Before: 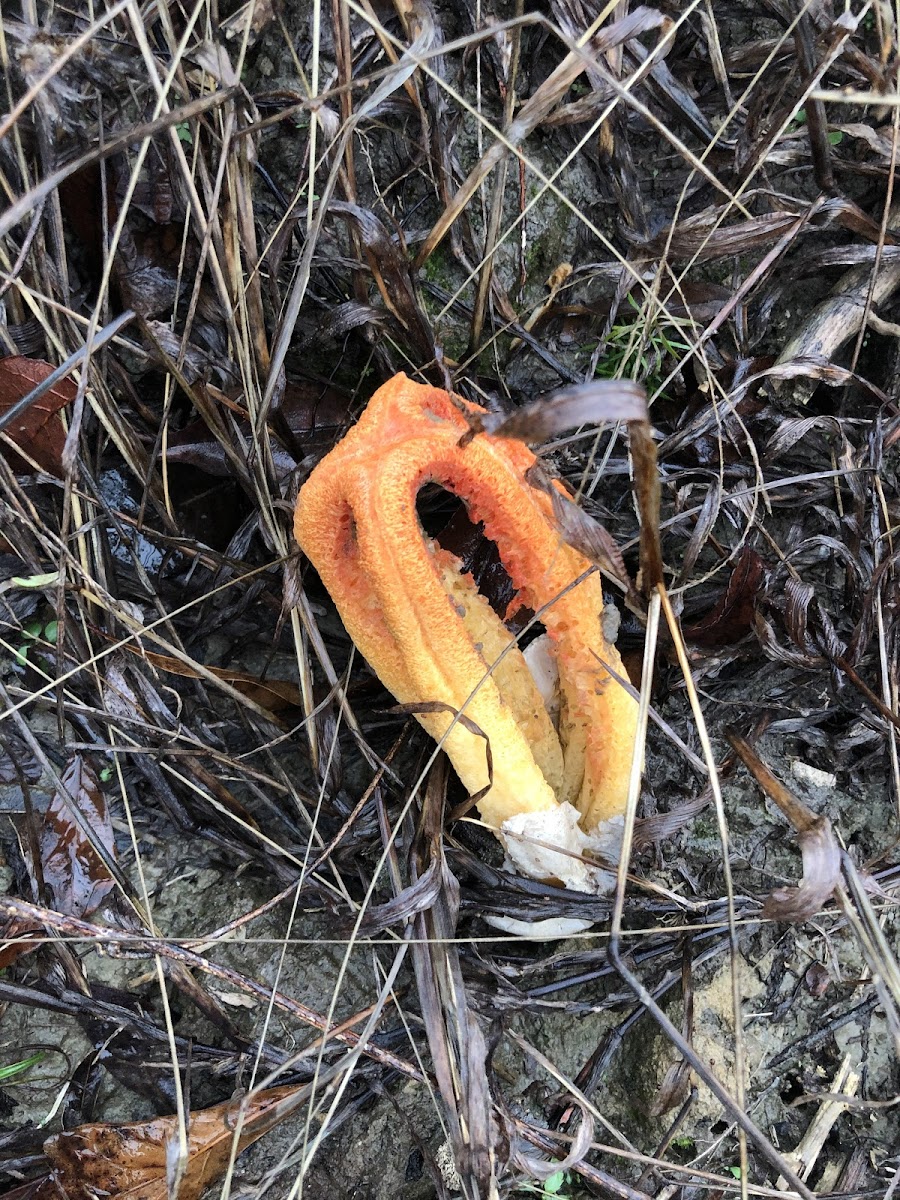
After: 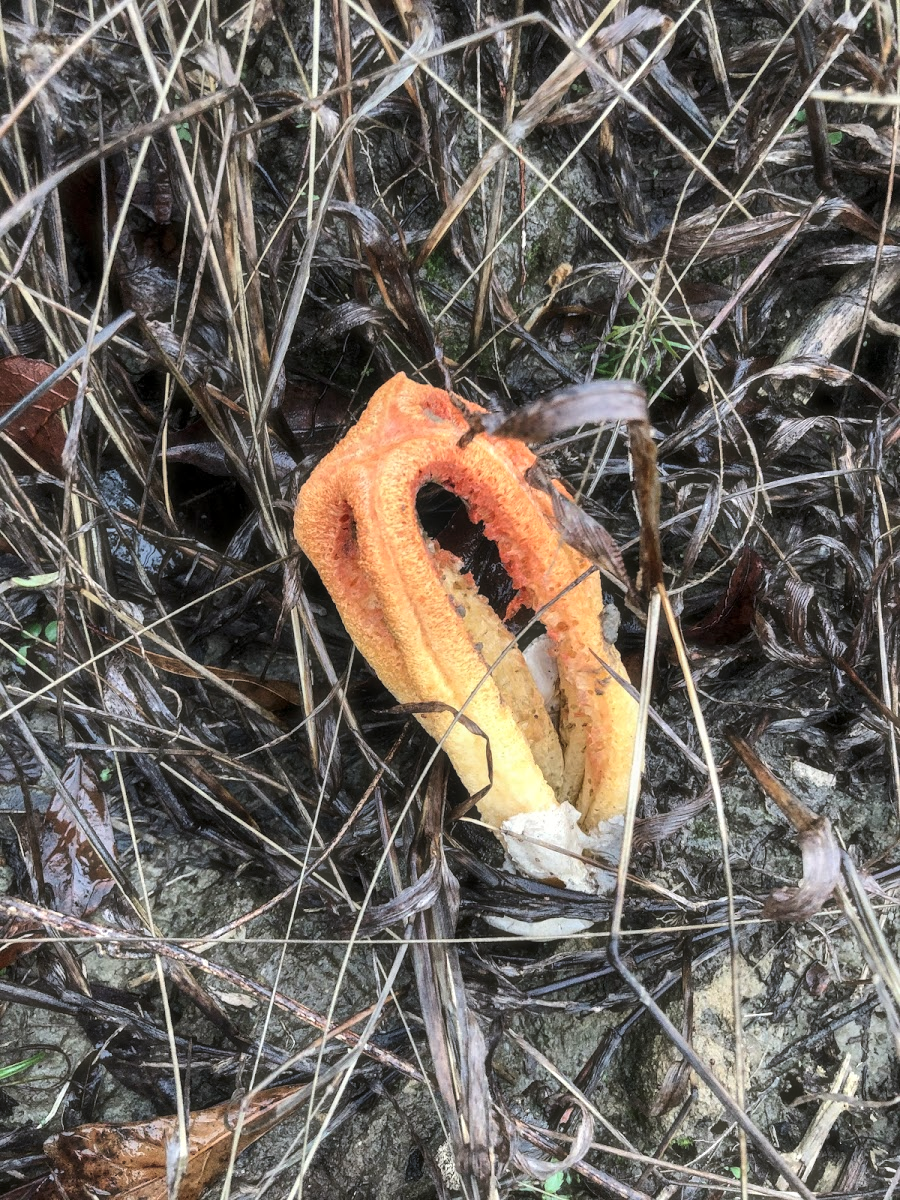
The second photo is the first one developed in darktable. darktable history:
contrast brightness saturation: contrast 0.108, saturation -0.169
haze removal: strength -0.106, compatibility mode true, adaptive false
local contrast: on, module defaults
